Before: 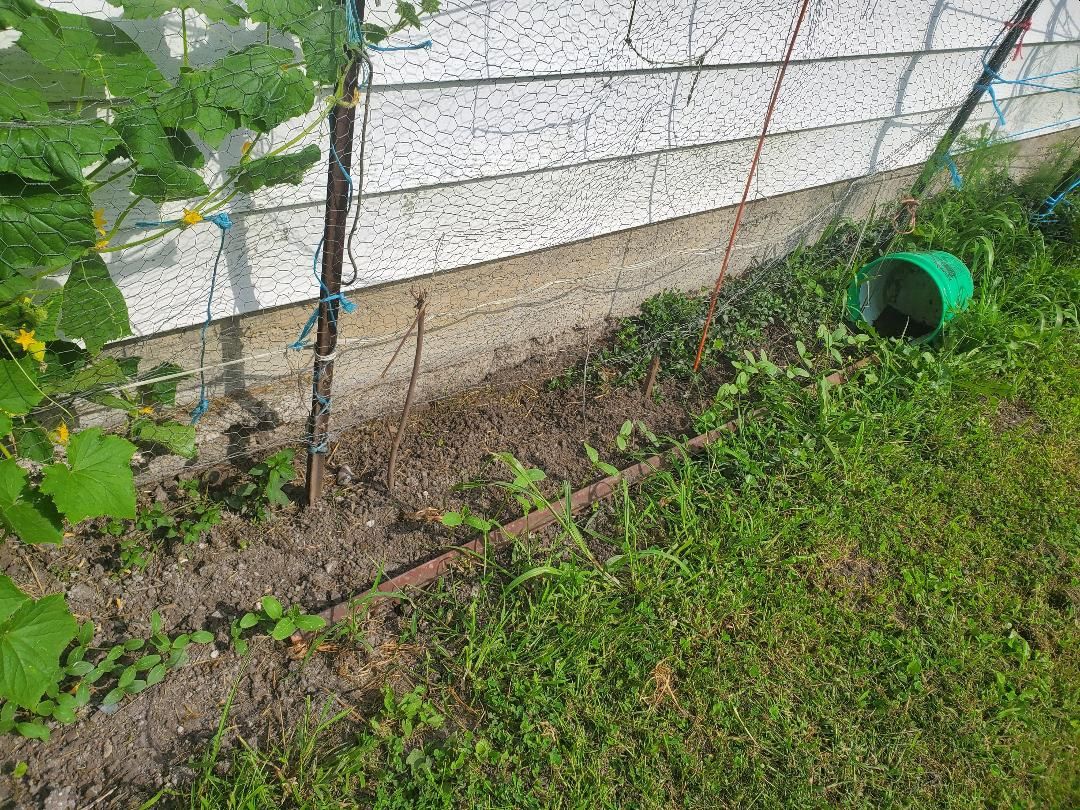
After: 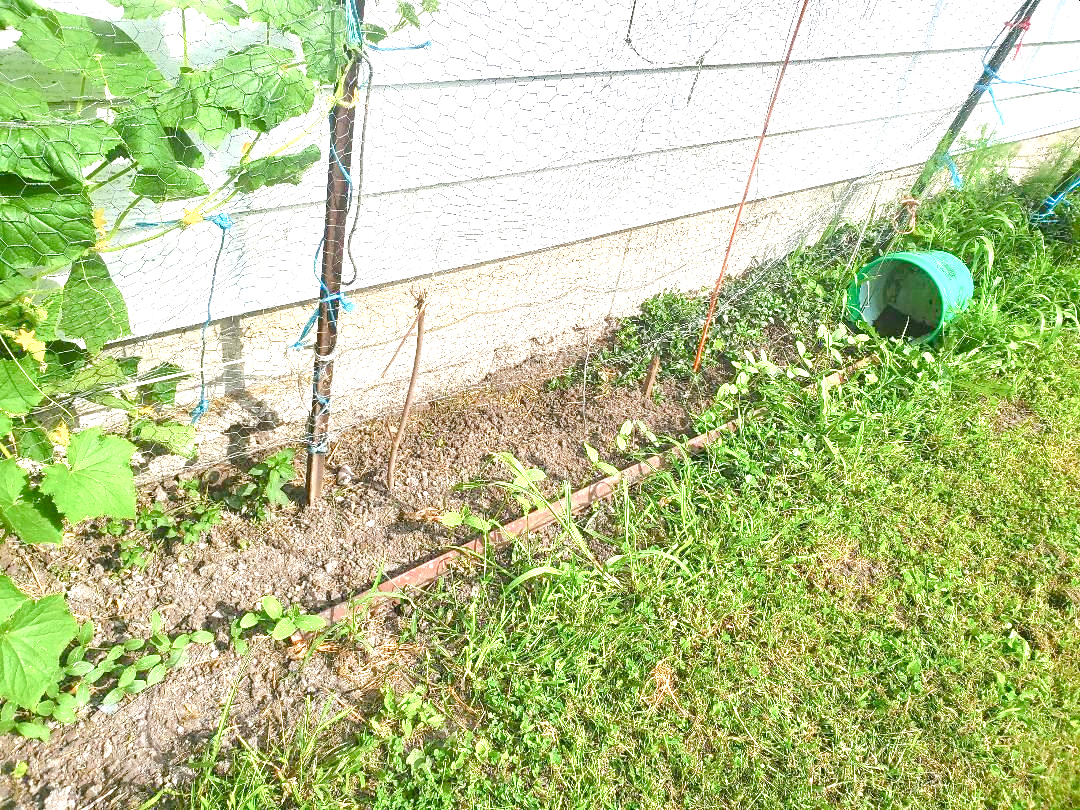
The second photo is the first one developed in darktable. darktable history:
exposure: black level correction 0, exposure 1.379 EV, compensate exposure bias true, compensate highlight preservation false
color balance rgb: perceptual saturation grading › global saturation 20%, perceptual saturation grading › highlights -50%, perceptual saturation grading › shadows 30%, perceptual brilliance grading › global brilliance 10%, perceptual brilliance grading › shadows 15%
